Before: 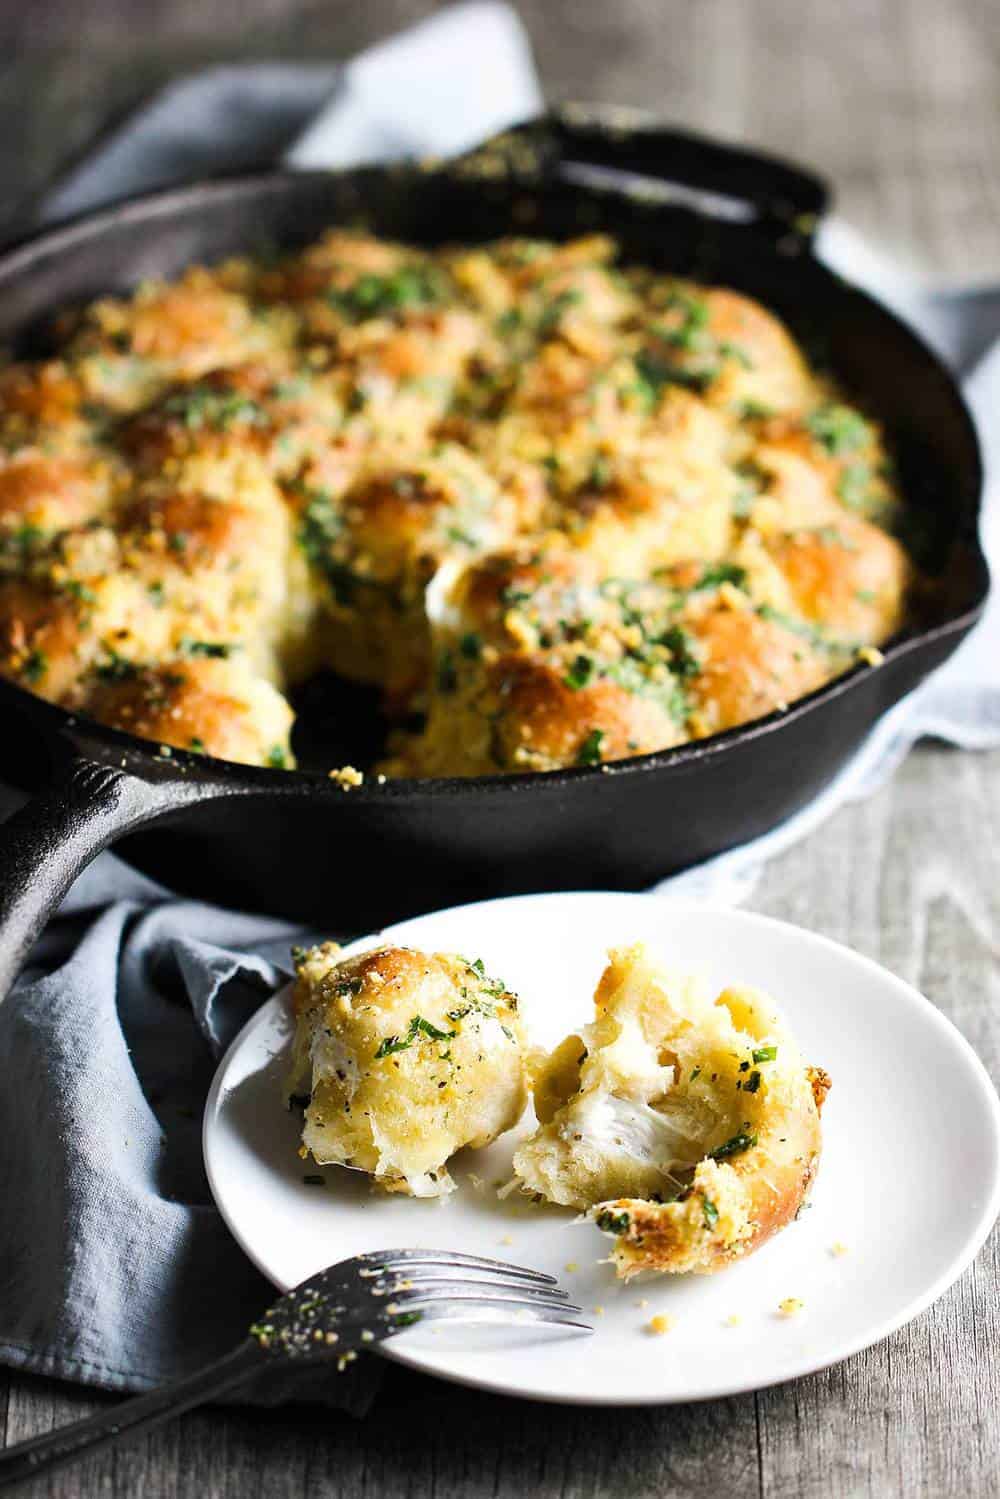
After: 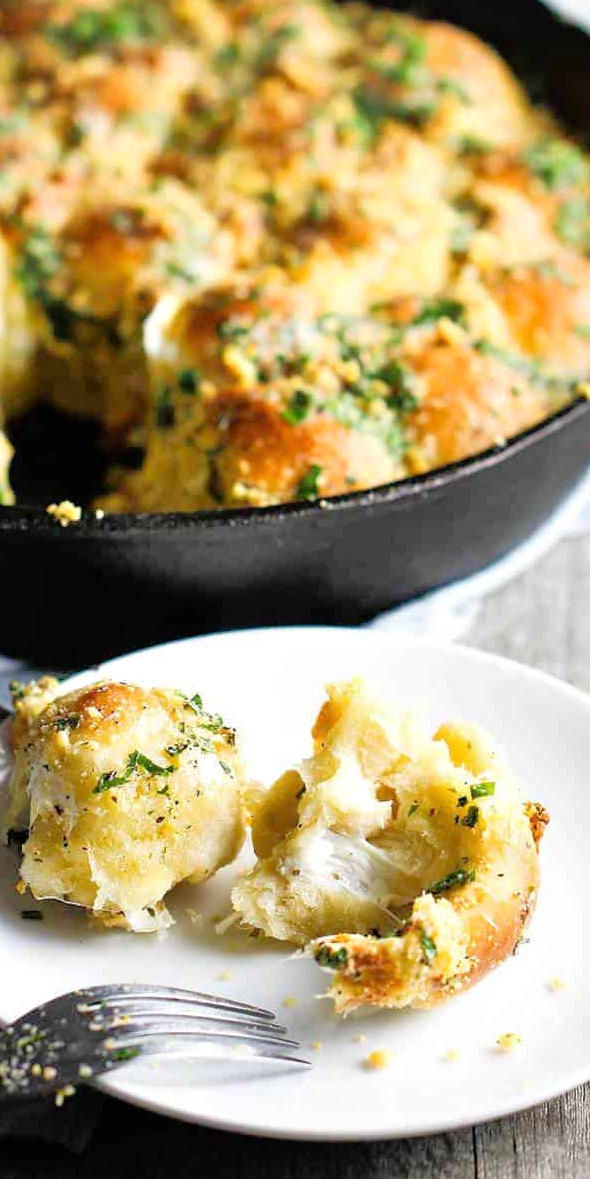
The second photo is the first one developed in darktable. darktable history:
crop and rotate: left 28.256%, top 17.734%, right 12.656%, bottom 3.573%
tone equalizer: -7 EV 0.15 EV, -6 EV 0.6 EV, -5 EV 1.15 EV, -4 EV 1.33 EV, -3 EV 1.15 EV, -2 EV 0.6 EV, -1 EV 0.15 EV, mask exposure compensation -0.5 EV
